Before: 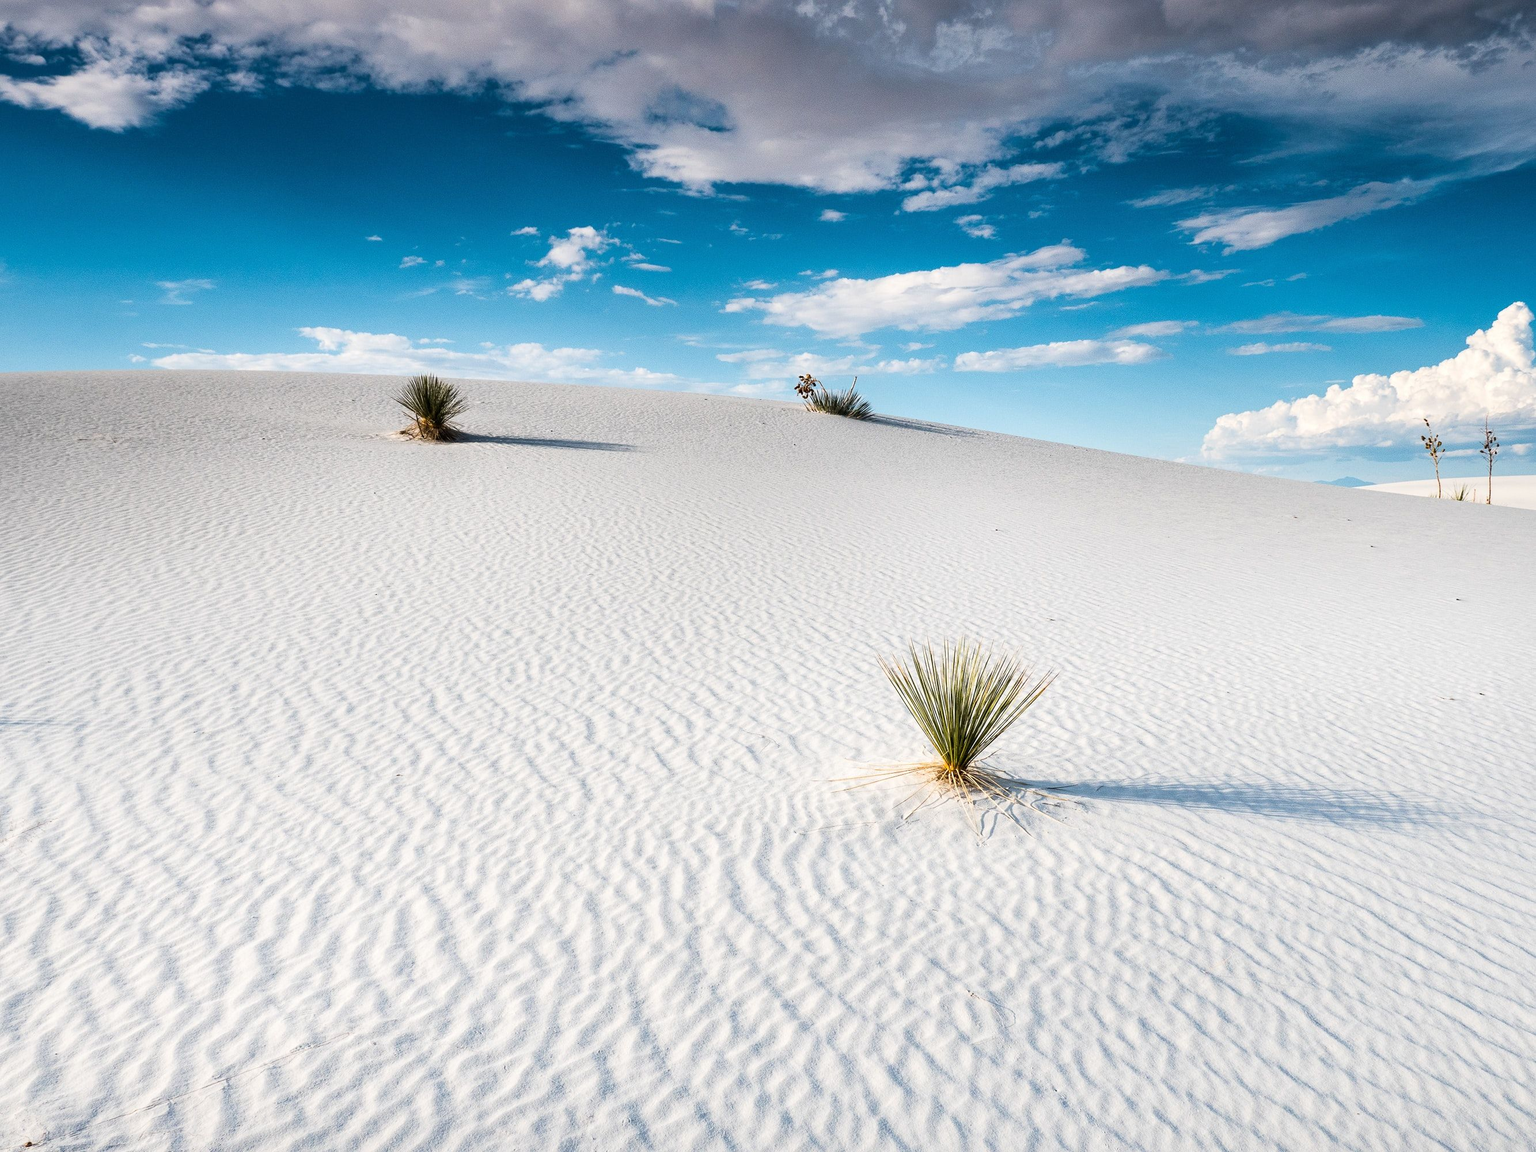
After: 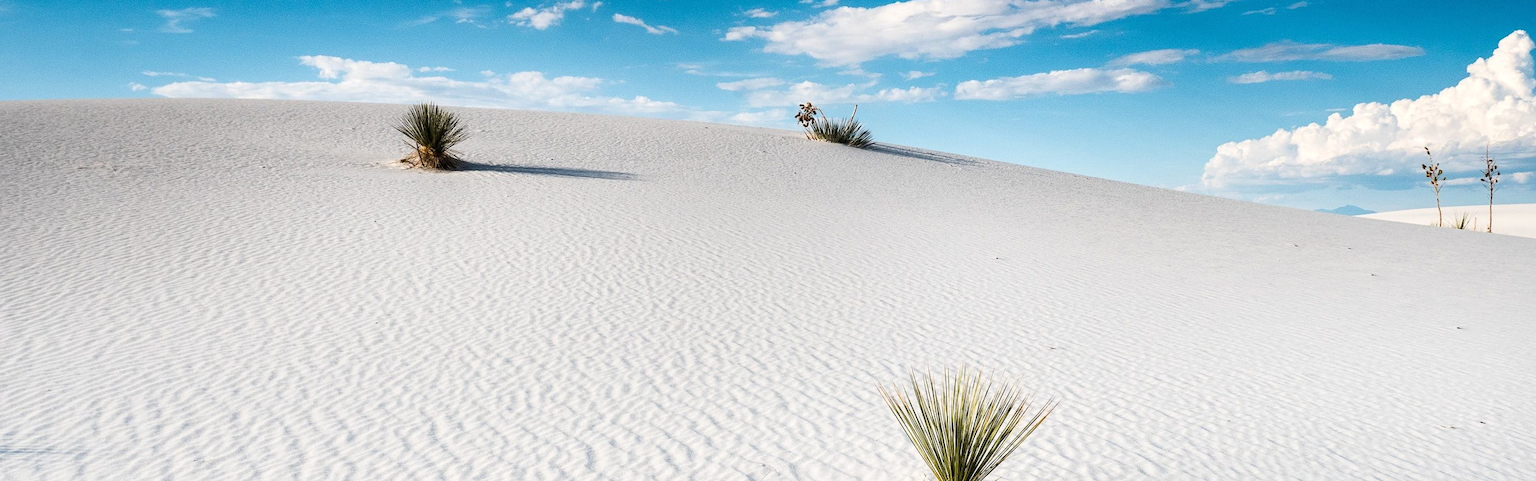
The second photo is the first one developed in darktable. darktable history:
crop and rotate: top 23.635%, bottom 34.609%
tone equalizer: mask exposure compensation -0.487 EV
